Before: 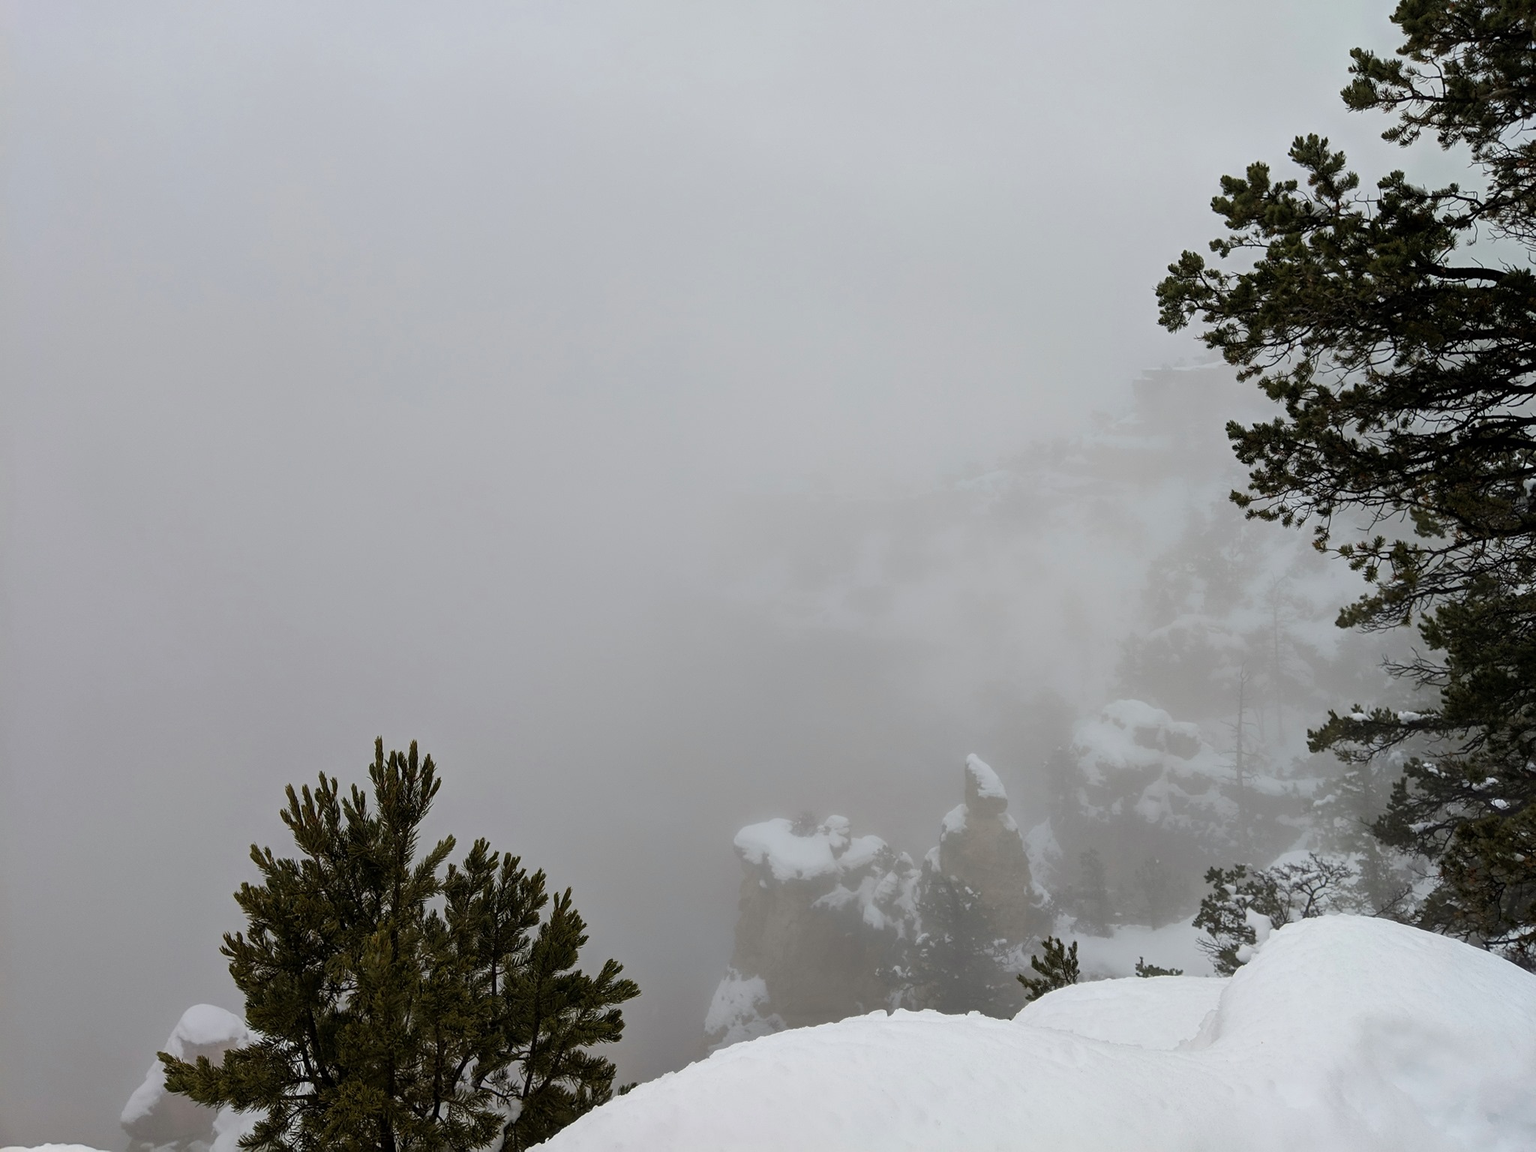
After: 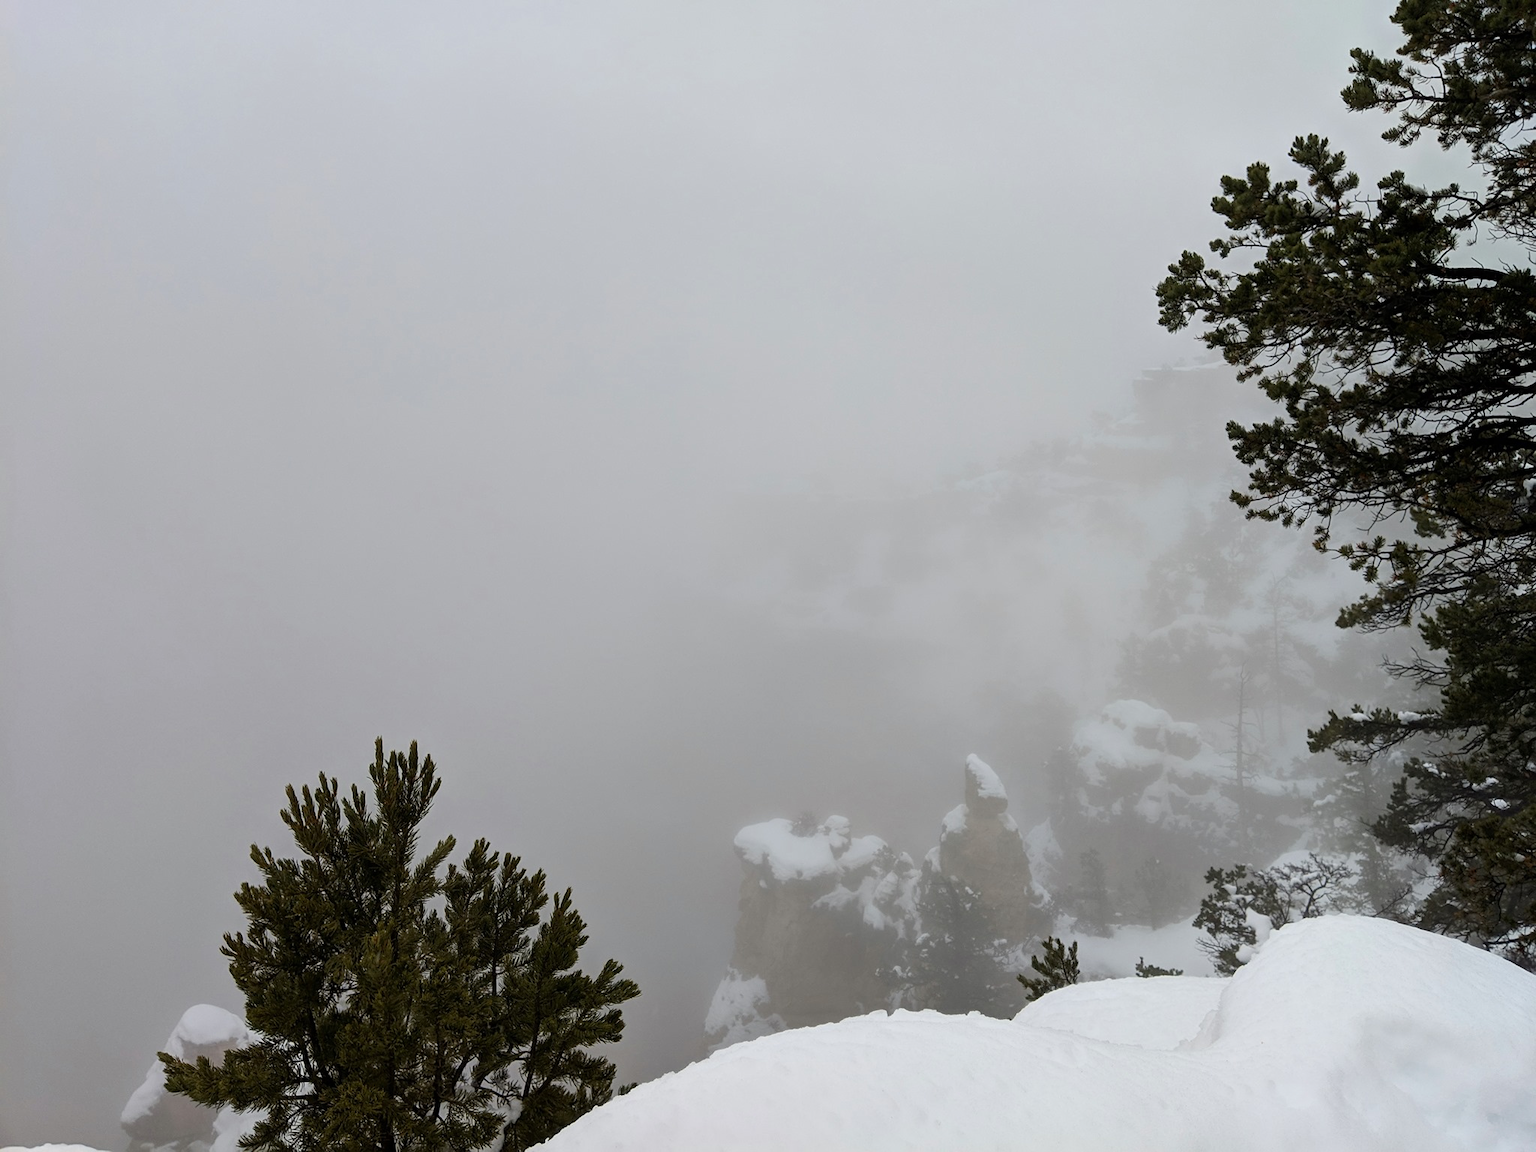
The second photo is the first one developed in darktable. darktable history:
contrast brightness saturation: contrast 0.098, brightness 0.016, saturation 0.022
